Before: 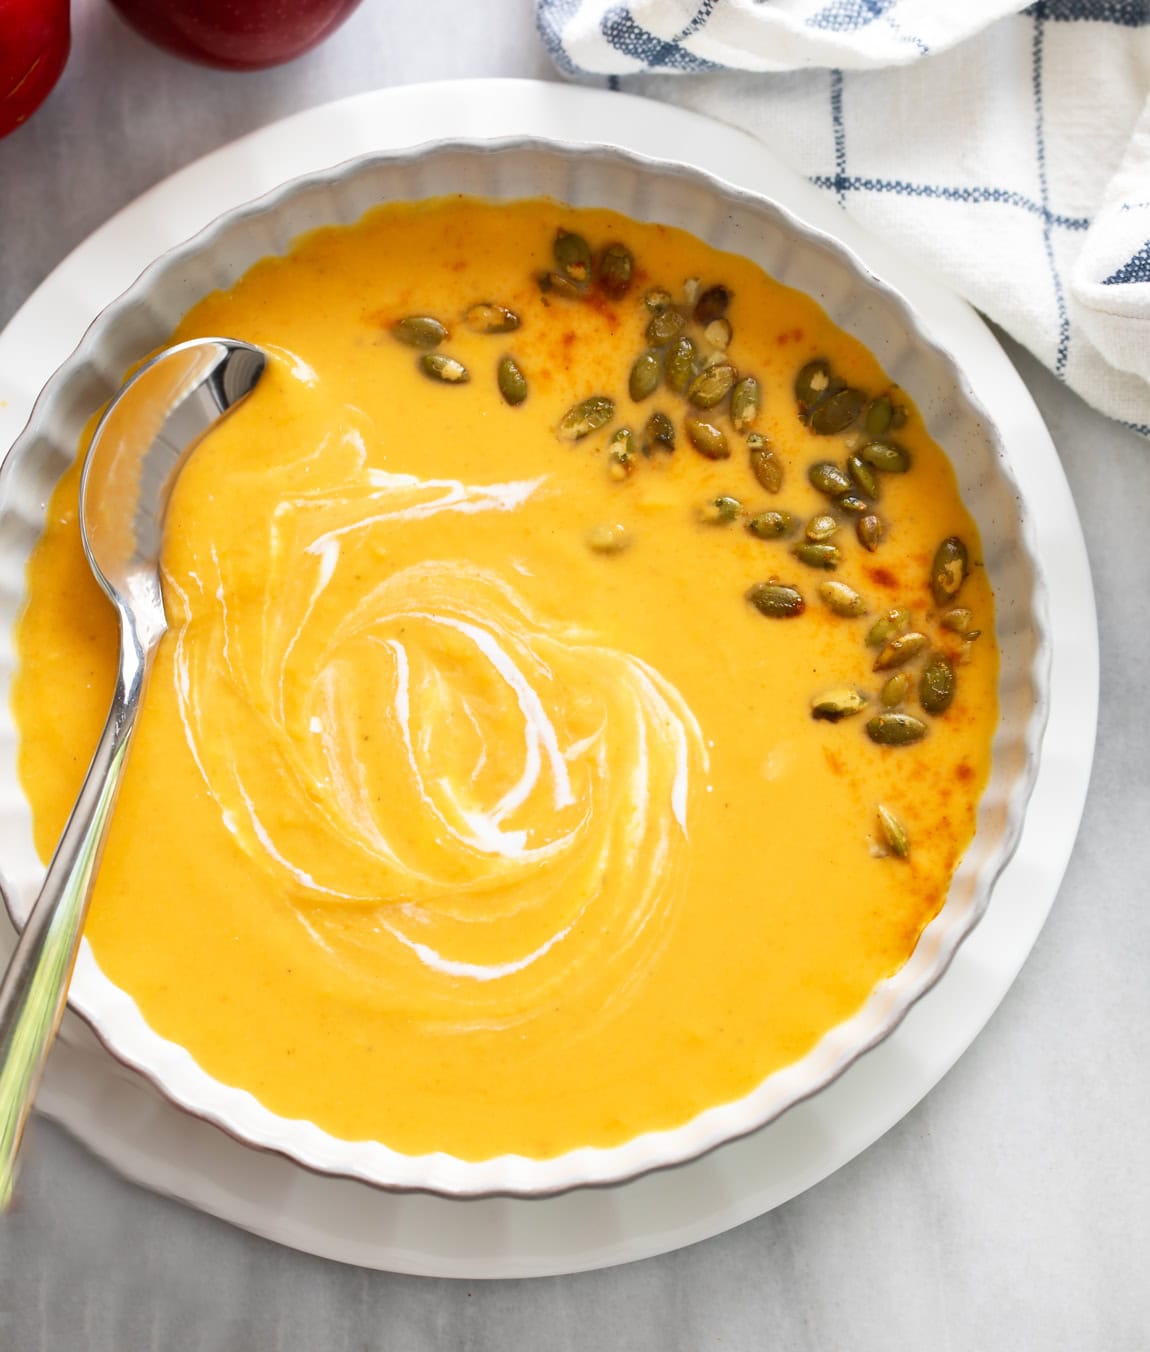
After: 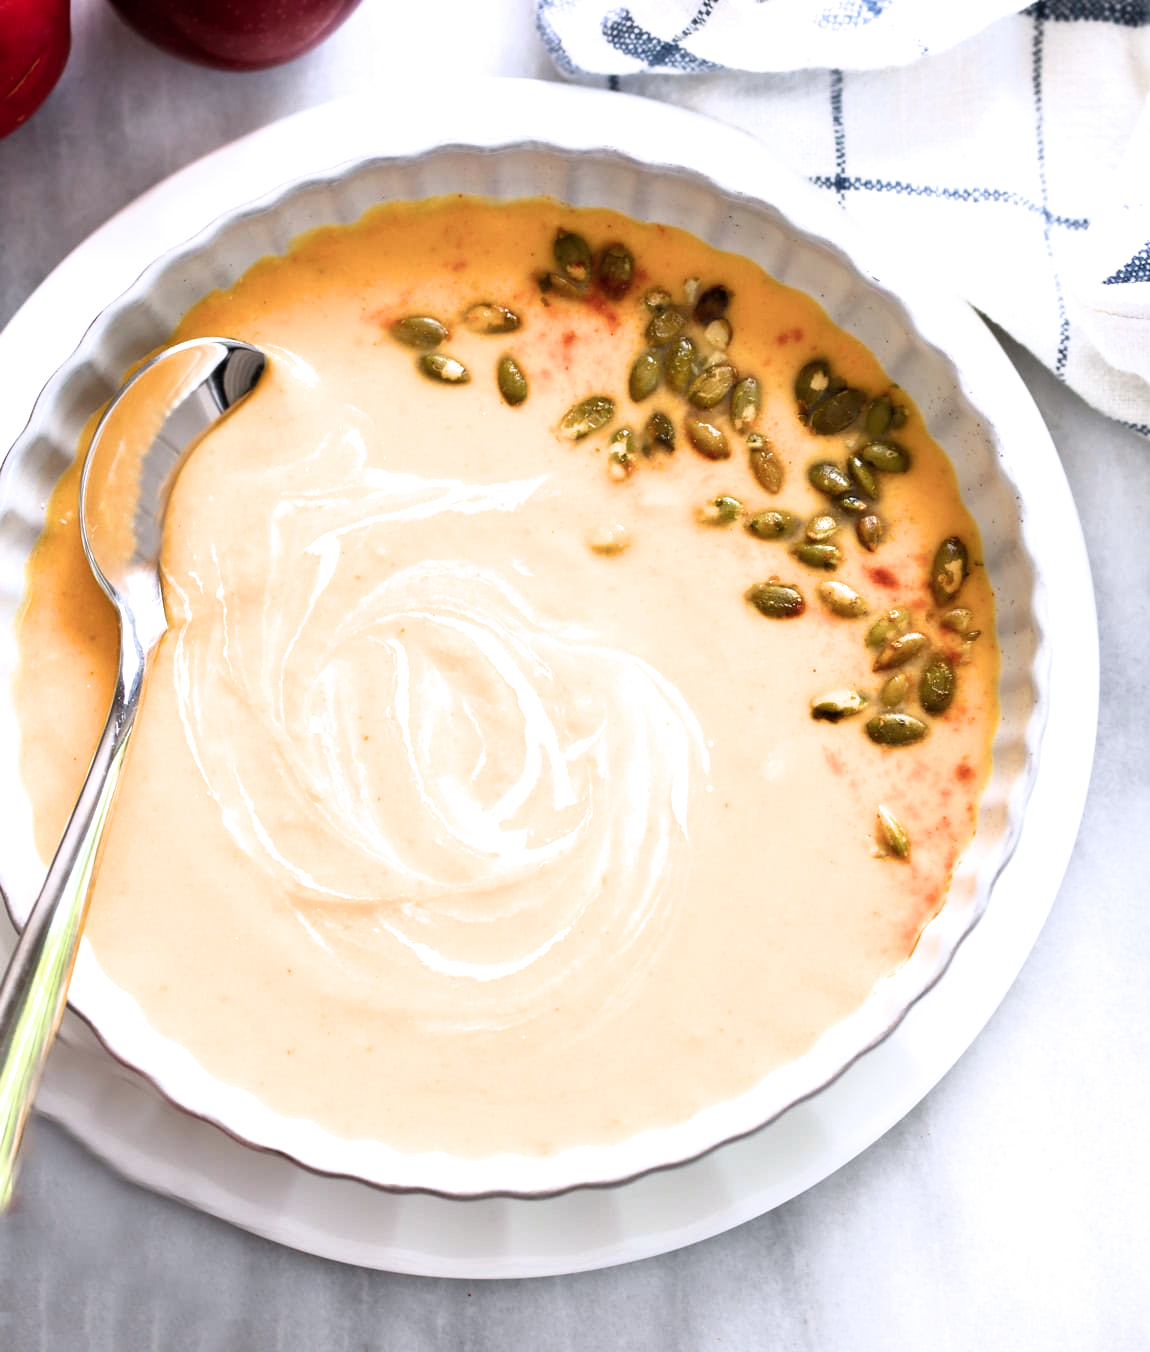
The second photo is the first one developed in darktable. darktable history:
color calibration: output R [1.003, 0.027, -0.041, 0], output G [-0.018, 1.043, -0.038, 0], output B [0.071, -0.086, 1.017, 0], illuminant as shot in camera, x 0.358, y 0.373, temperature 4628.91 K
exposure: exposure 0.203 EV, compensate highlight preservation false
filmic rgb: black relative exposure -8.26 EV, white relative exposure 2.2 EV, threshold 5.97 EV, target white luminance 99.943%, hardness 7.11, latitude 75.67%, contrast 1.317, highlights saturation mix -1.73%, shadows ↔ highlights balance 30.5%, enable highlight reconstruction true
